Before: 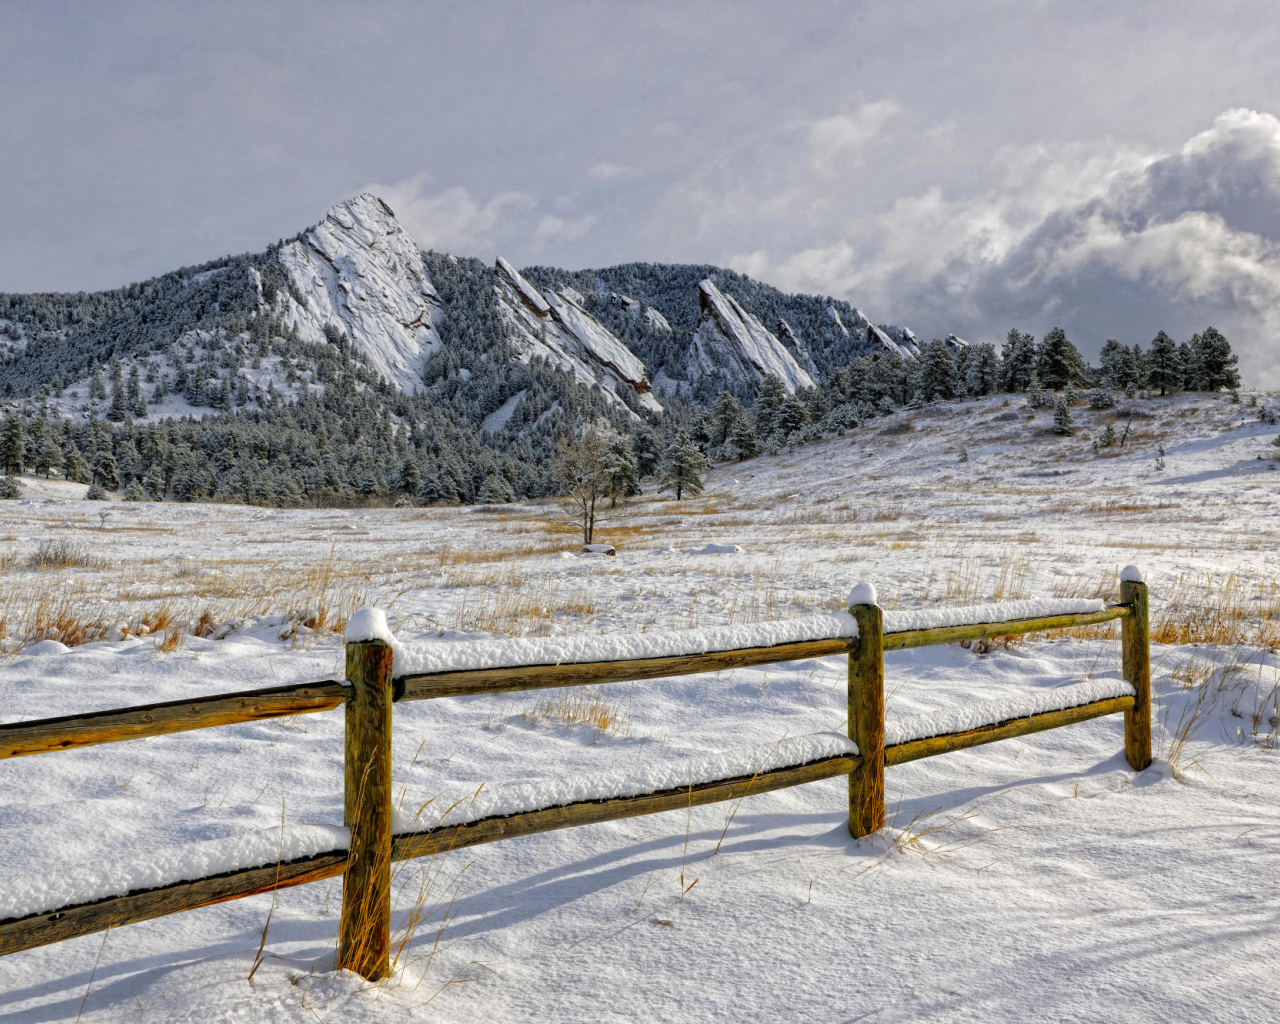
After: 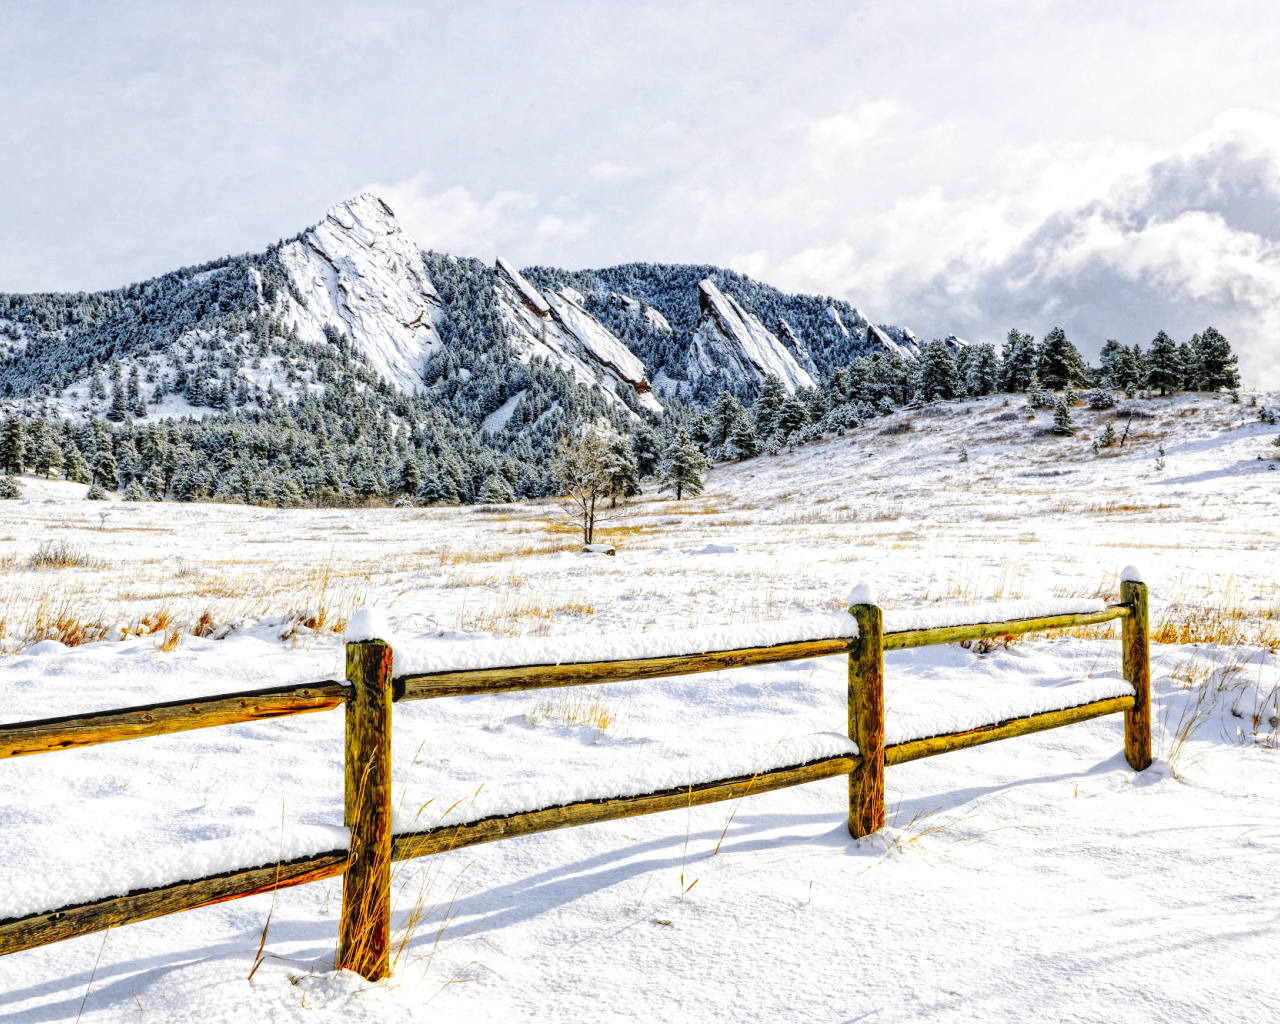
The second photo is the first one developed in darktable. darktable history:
exposure: black level correction 0, exposure 0.68 EV, compensate exposure bias true, compensate highlight preservation false
base curve: curves: ch0 [(0, 0) (0.036, 0.025) (0.121, 0.166) (0.206, 0.329) (0.605, 0.79) (1, 1)], preserve colors none
local contrast: detail 130%
